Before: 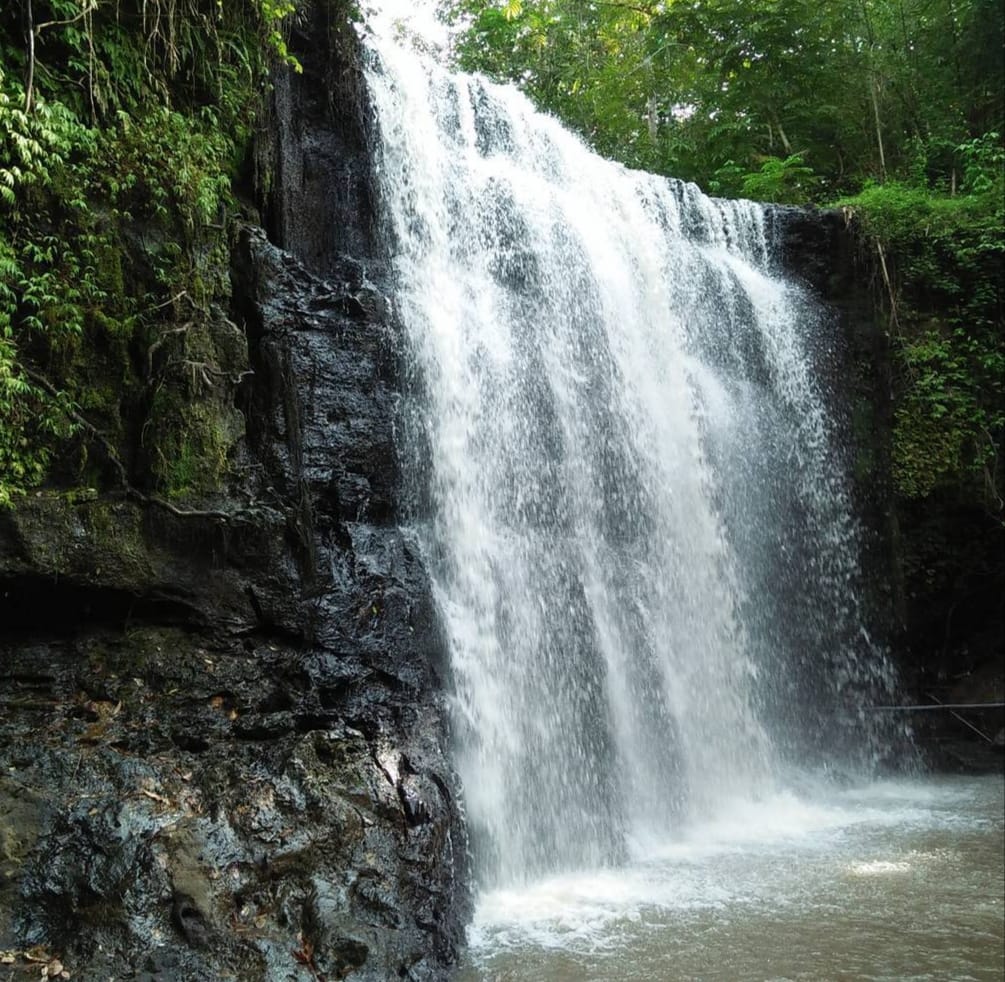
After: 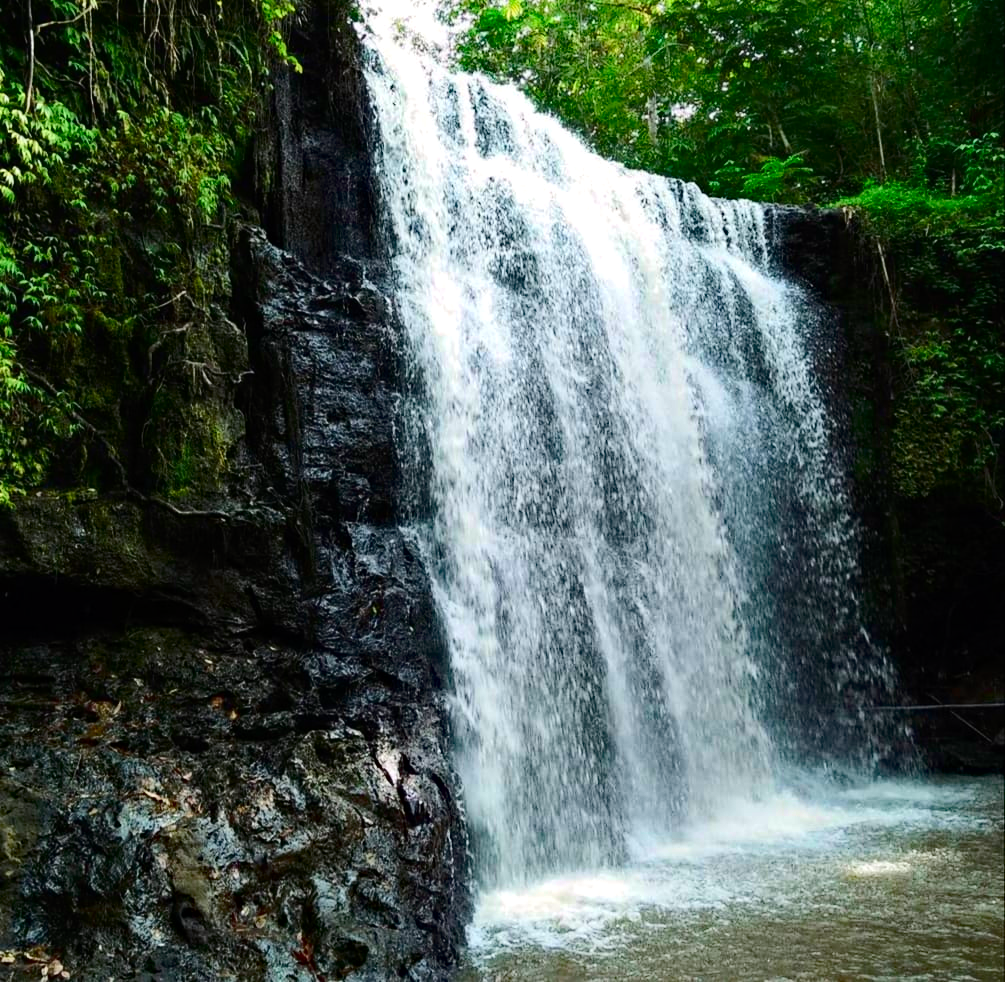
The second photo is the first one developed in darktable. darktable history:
haze removal: strength 0.53, distance 0.925, compatibility mode true, adaptive false
tone curve: curves: ch0 [(0, 0) (0.126, 0.061) (0.338, 0.285) (0.494, 0.518) (0.703, 0.762) (1, 1)]; ch1 [(0, 0) (0.389, 0.313) (0.457, 0.442) (0.5, 0.501) (0.55, 0.578) (1, 1)]; ch2 [(0, 0) (0.44, 0.424) (0.501, 0.499) (0.557, 0.564) (0.613, 0.67) (0.707, 0.746) (1, 1)], color space Lab, independent channels, preserve colors none
